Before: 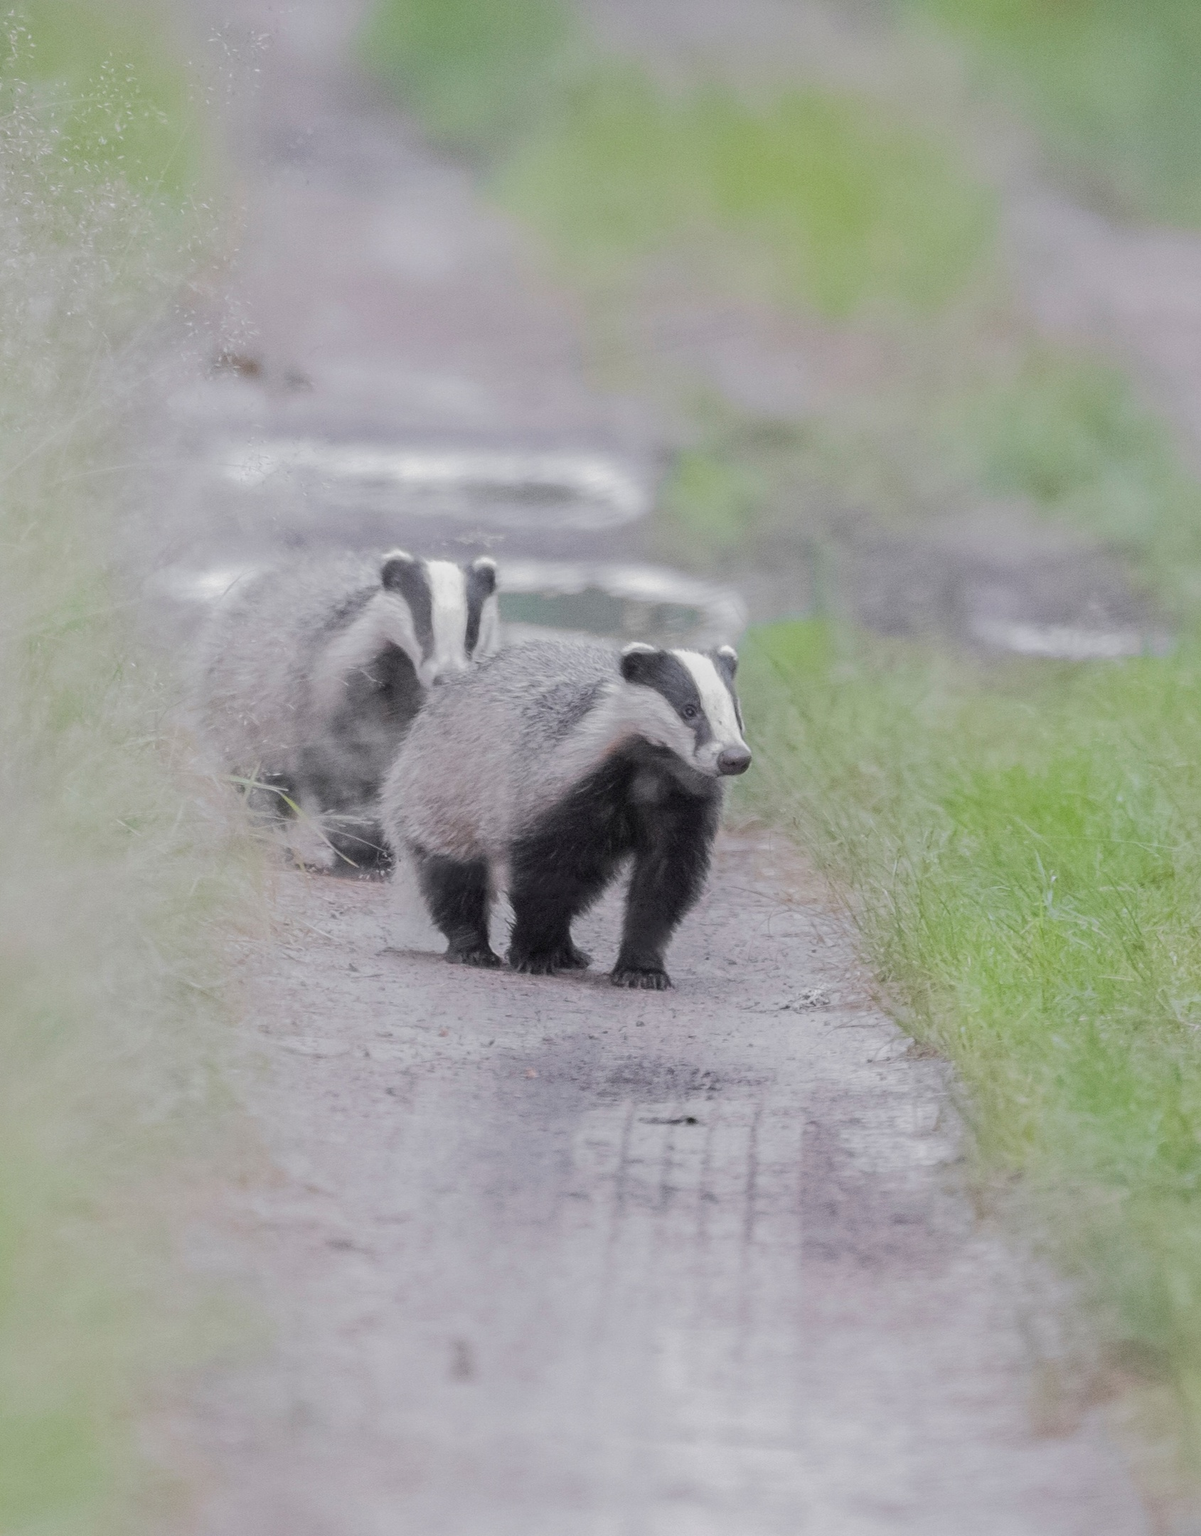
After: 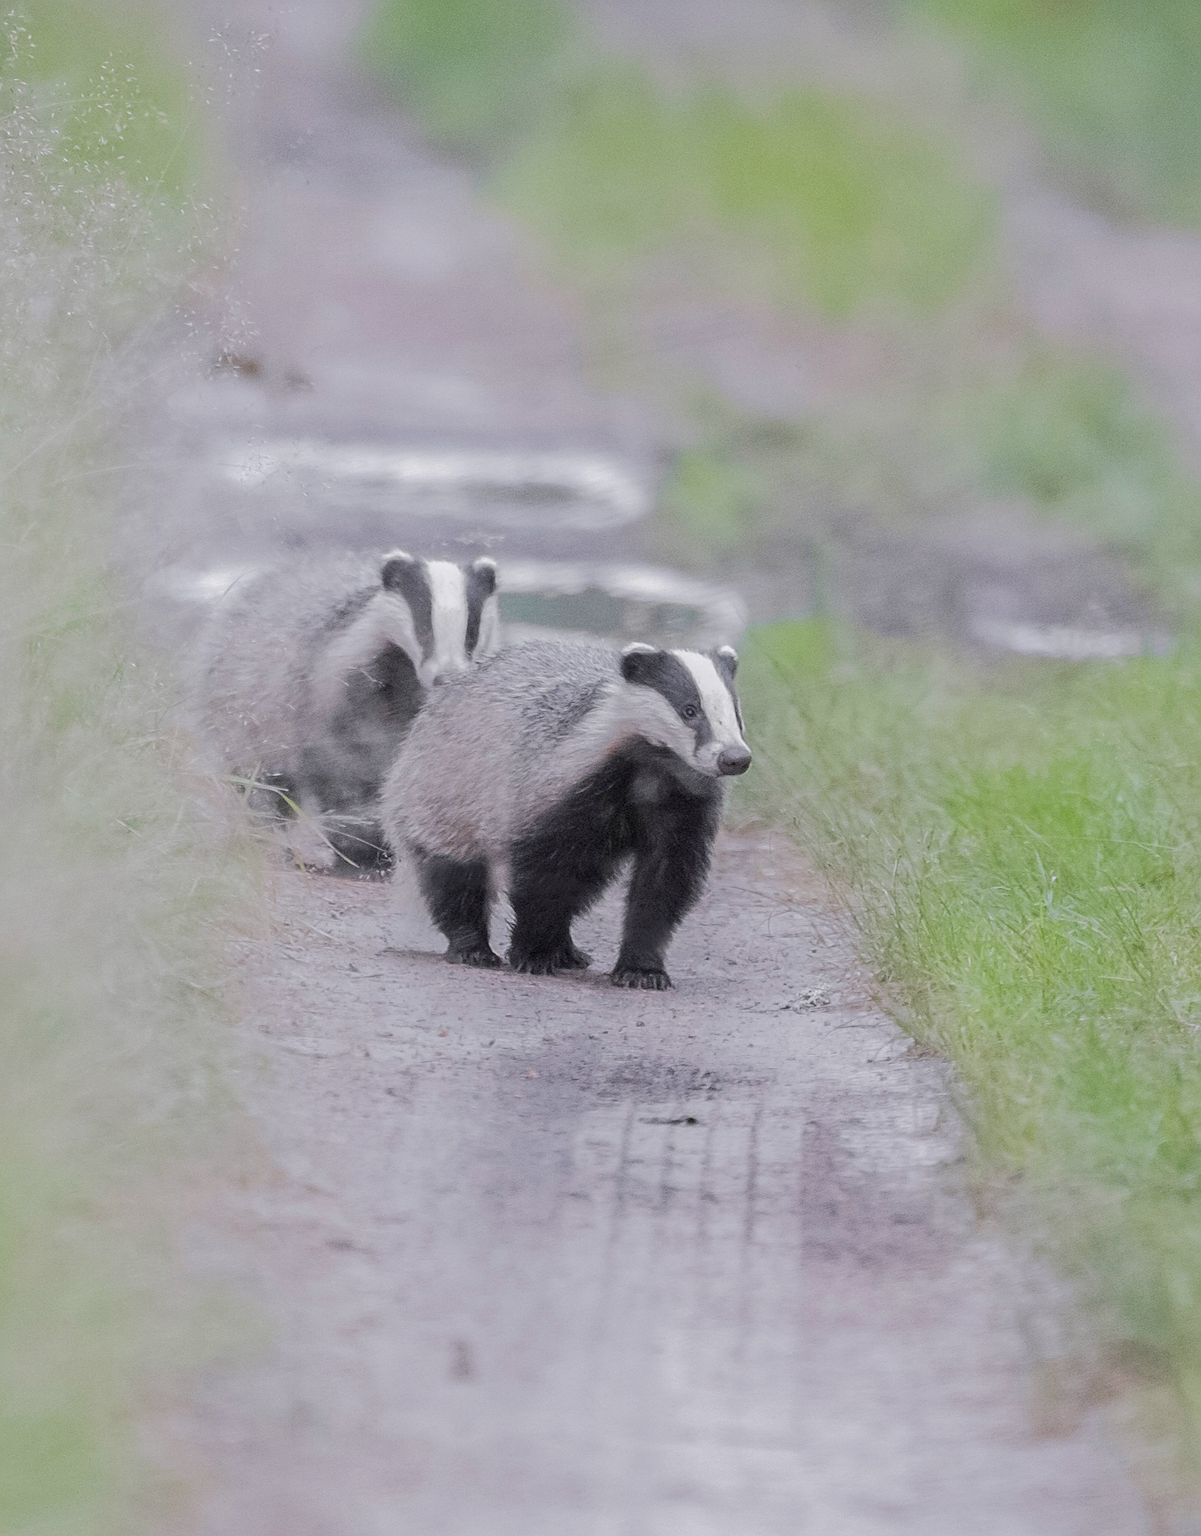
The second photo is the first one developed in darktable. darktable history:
sharpen: on, module defaults
white balance: red 1.004, blue 1.024
